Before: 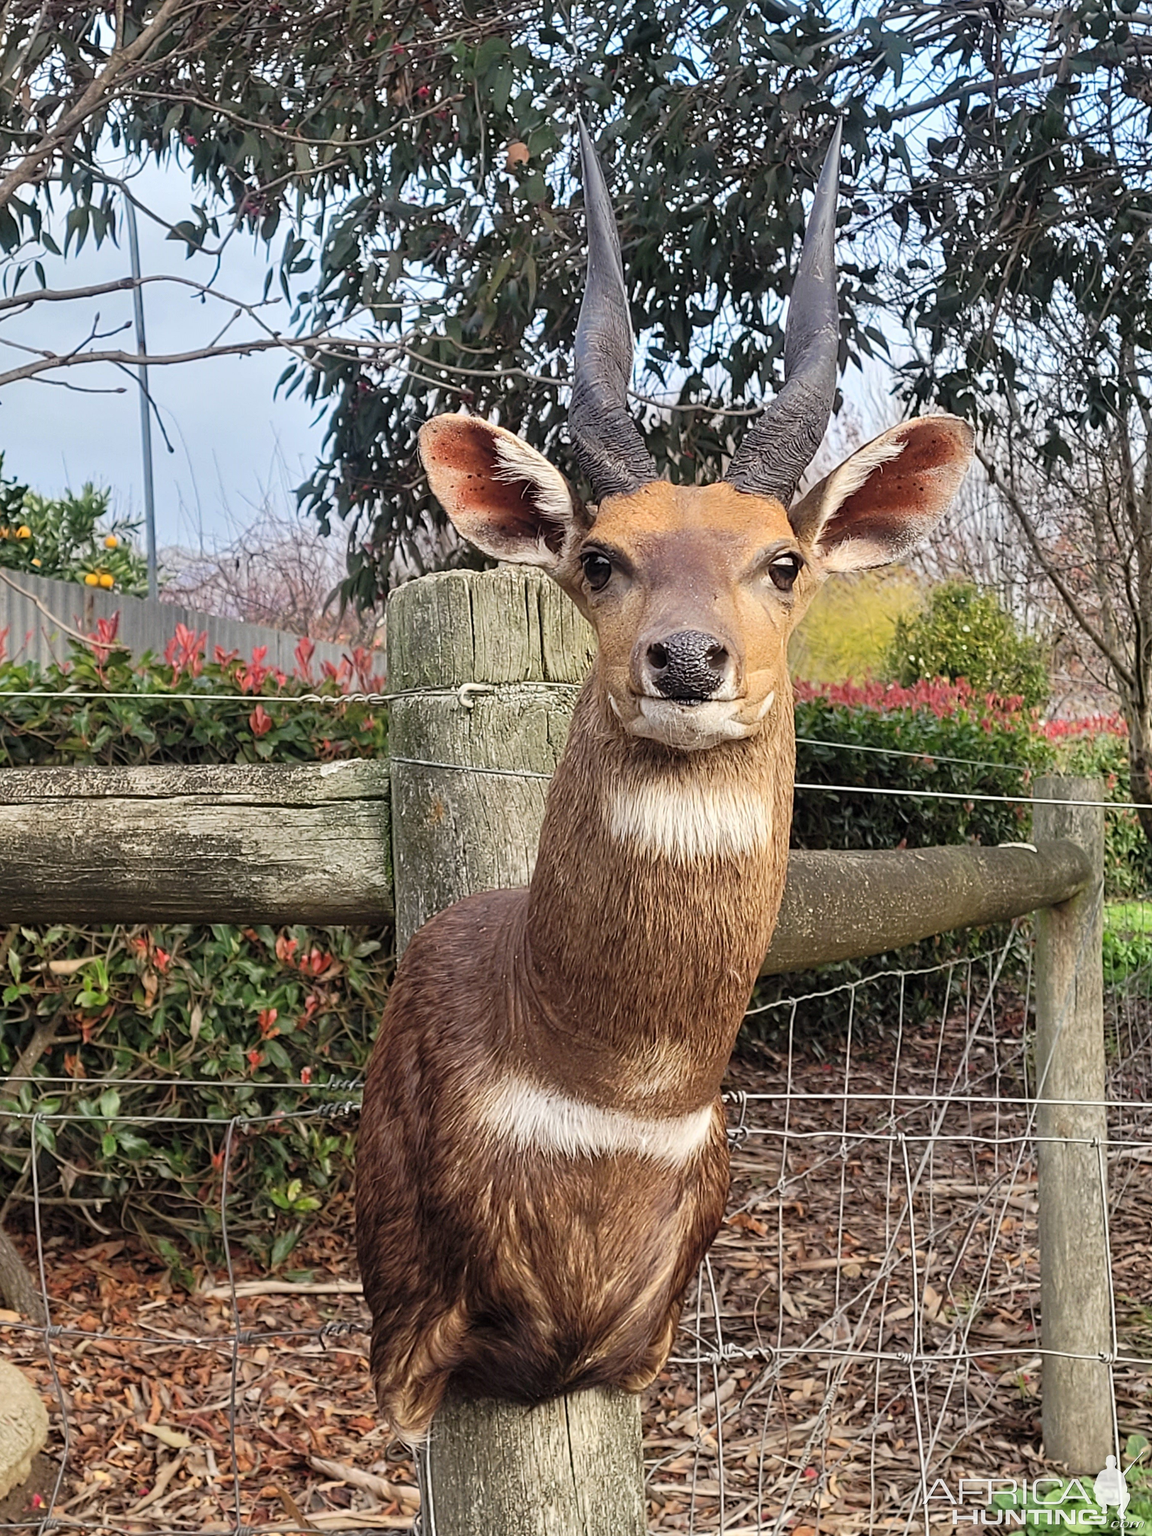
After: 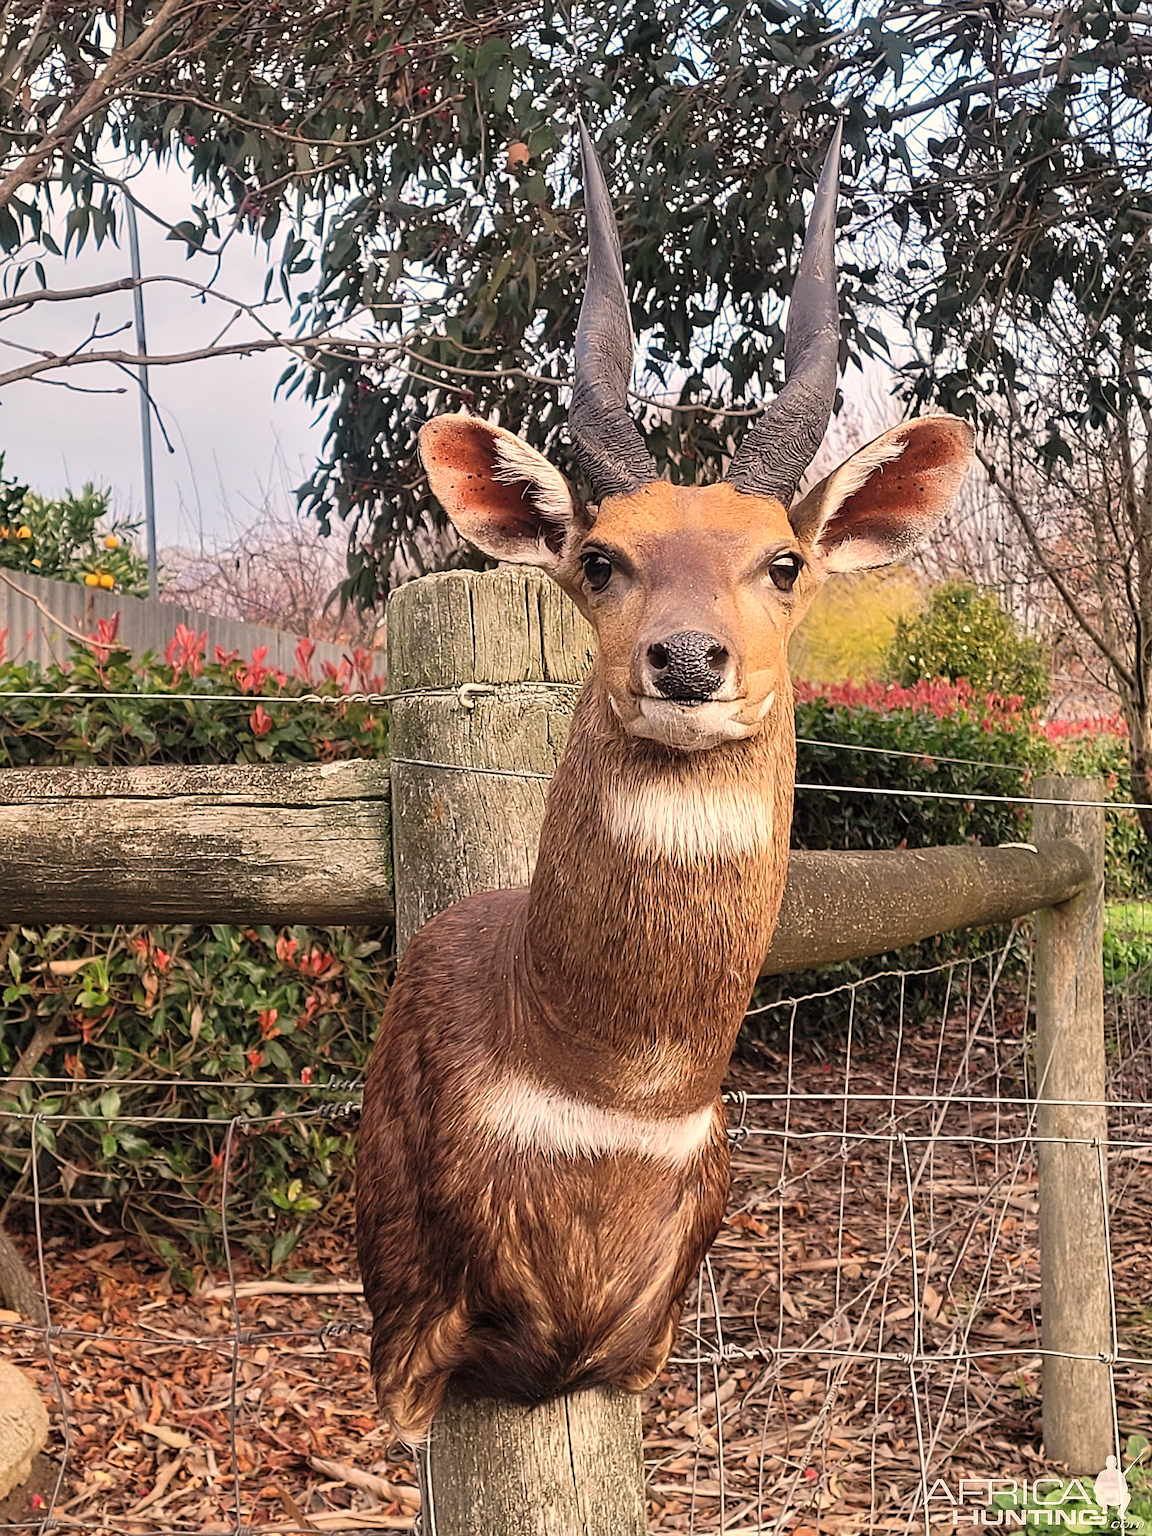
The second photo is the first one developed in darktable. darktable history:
sharpen: on, module defaults
white balance: red 1.127, blue 0.943
